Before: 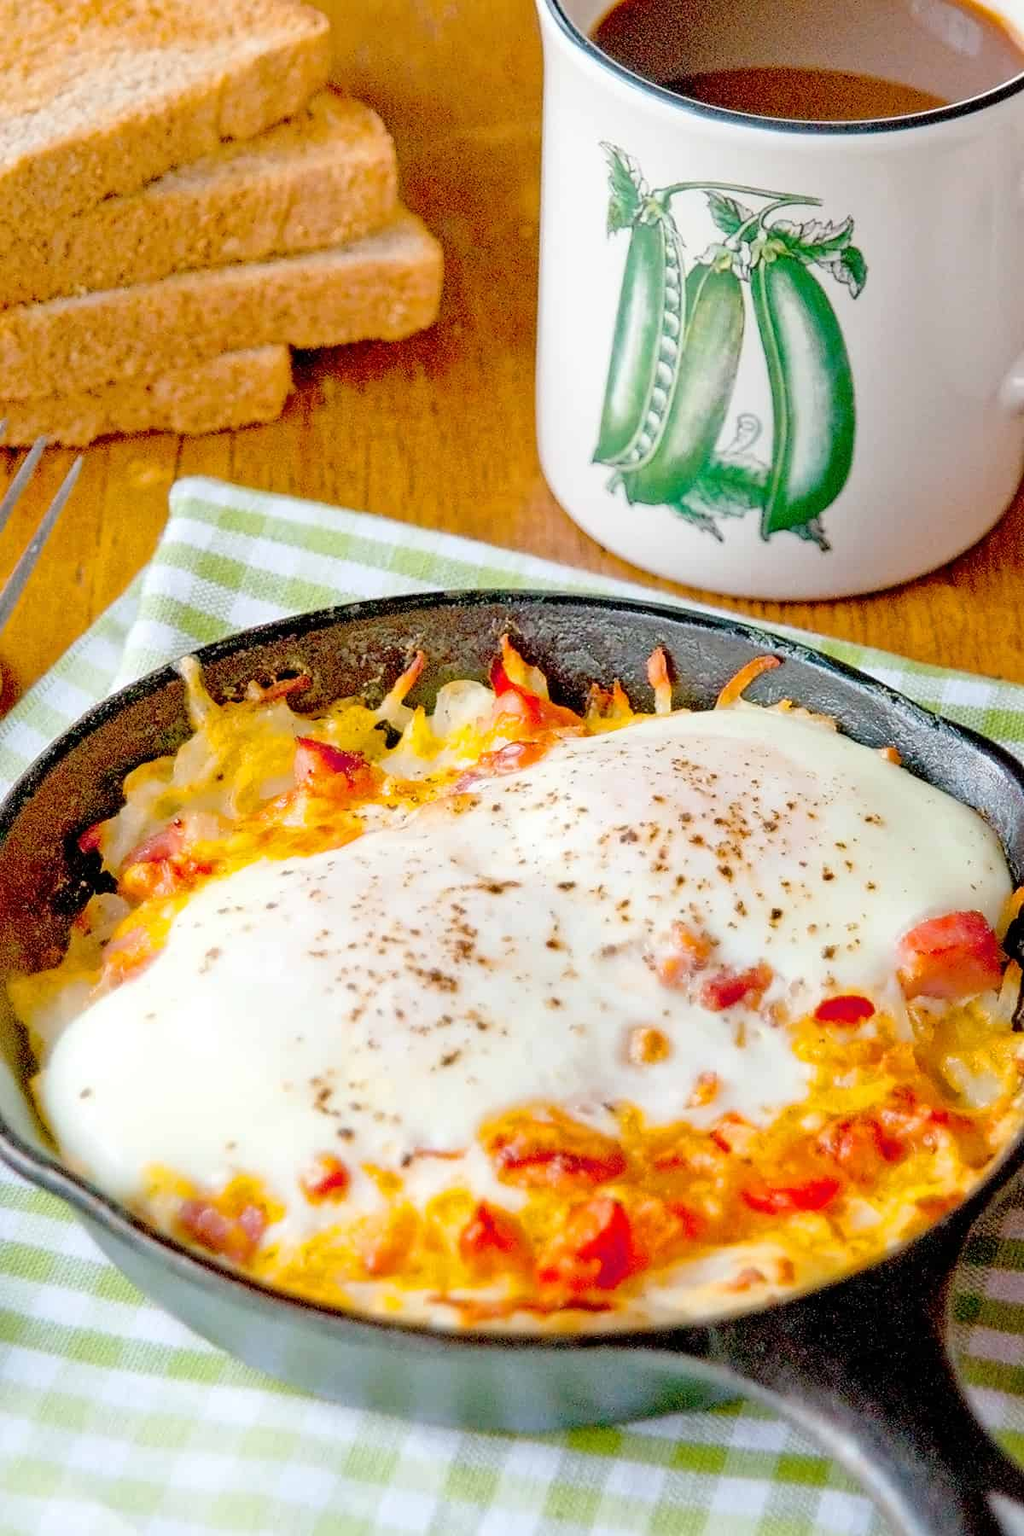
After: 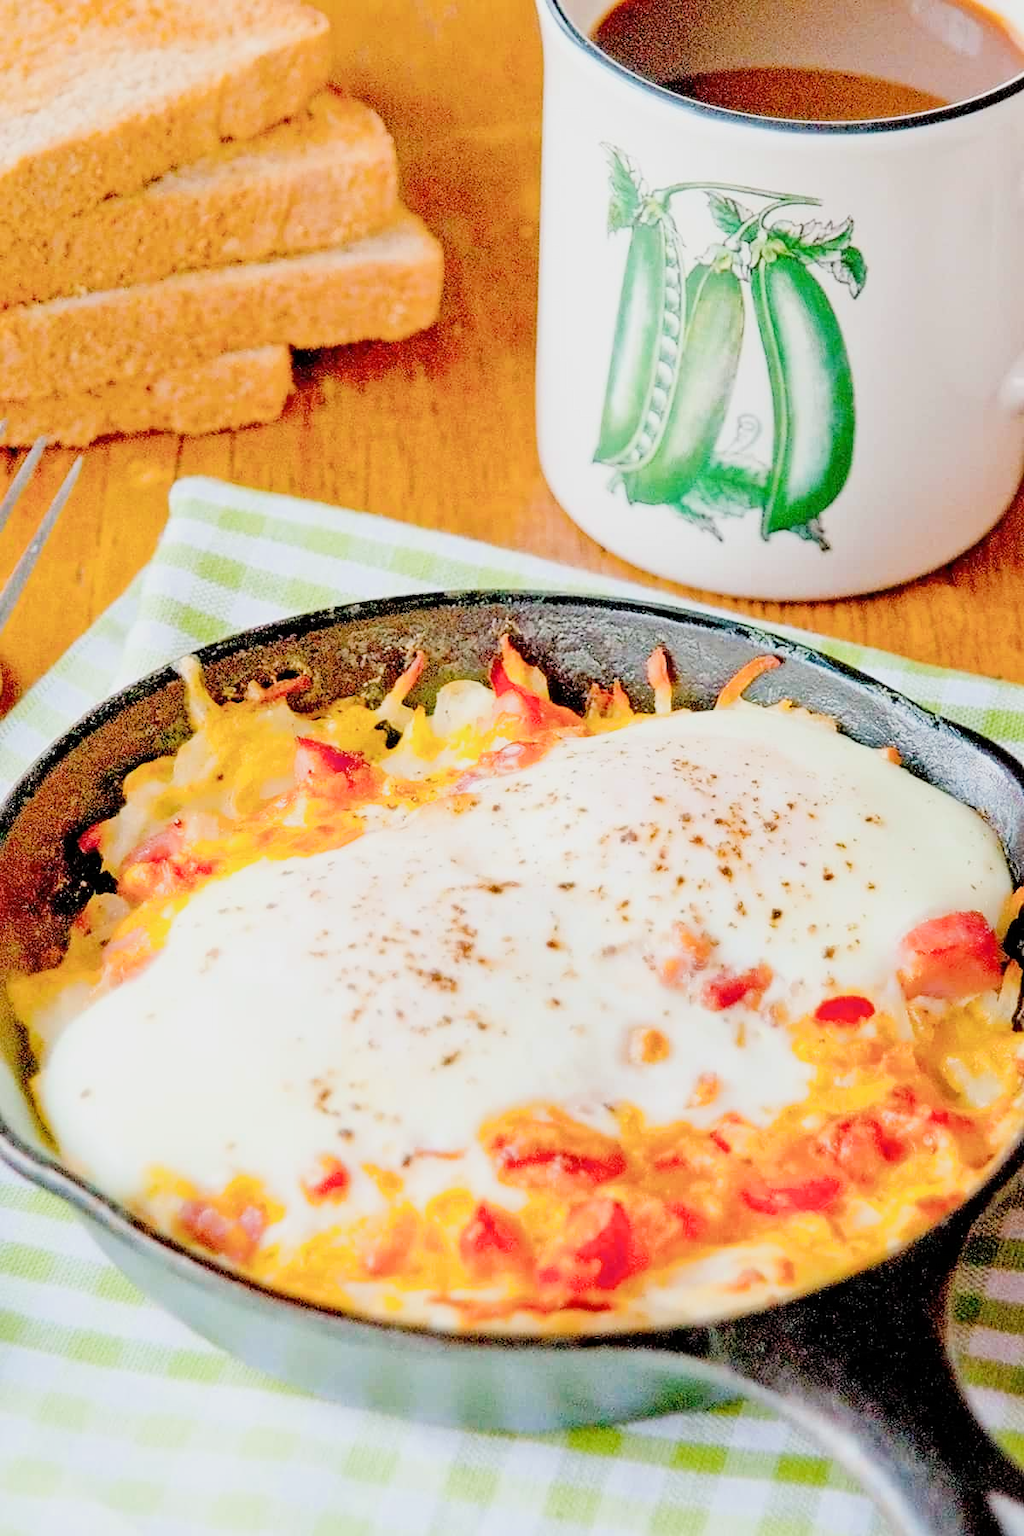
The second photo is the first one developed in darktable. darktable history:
exposure: exposure 0.95 EV, compensate highlight preservation false
filmic rgb: black relative exposure -16 EV, white relative exposure 6.92 EV, hardness 4.7
